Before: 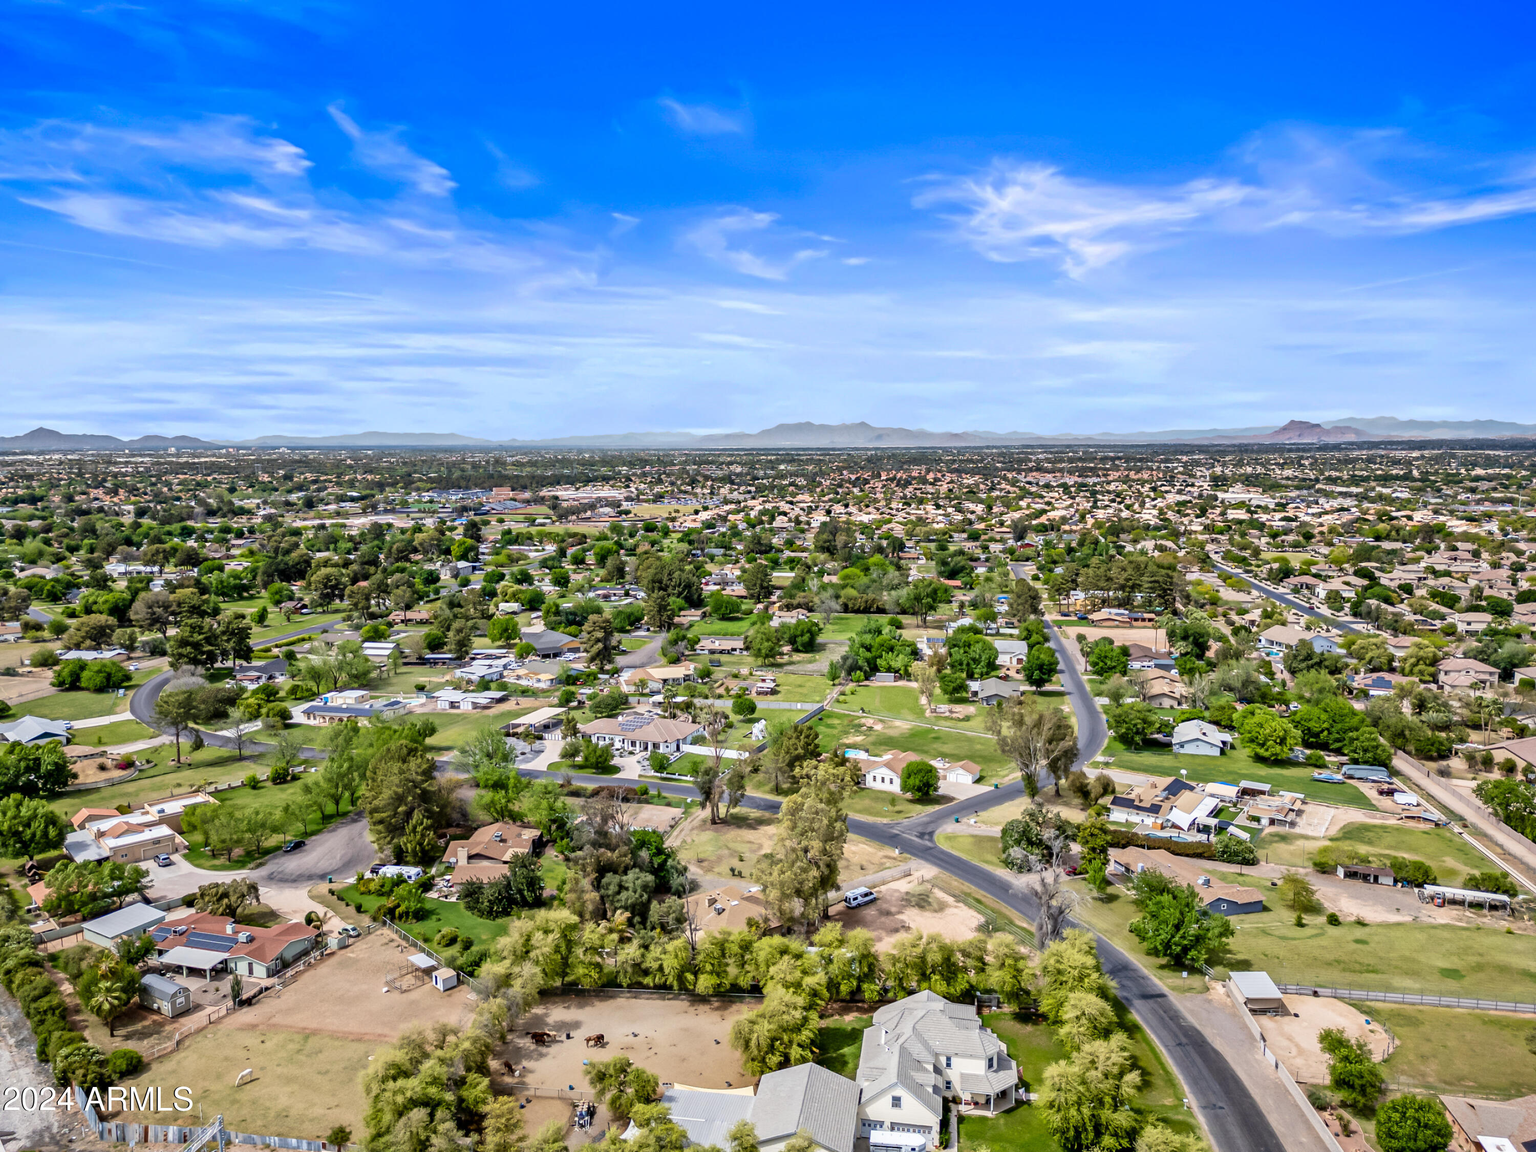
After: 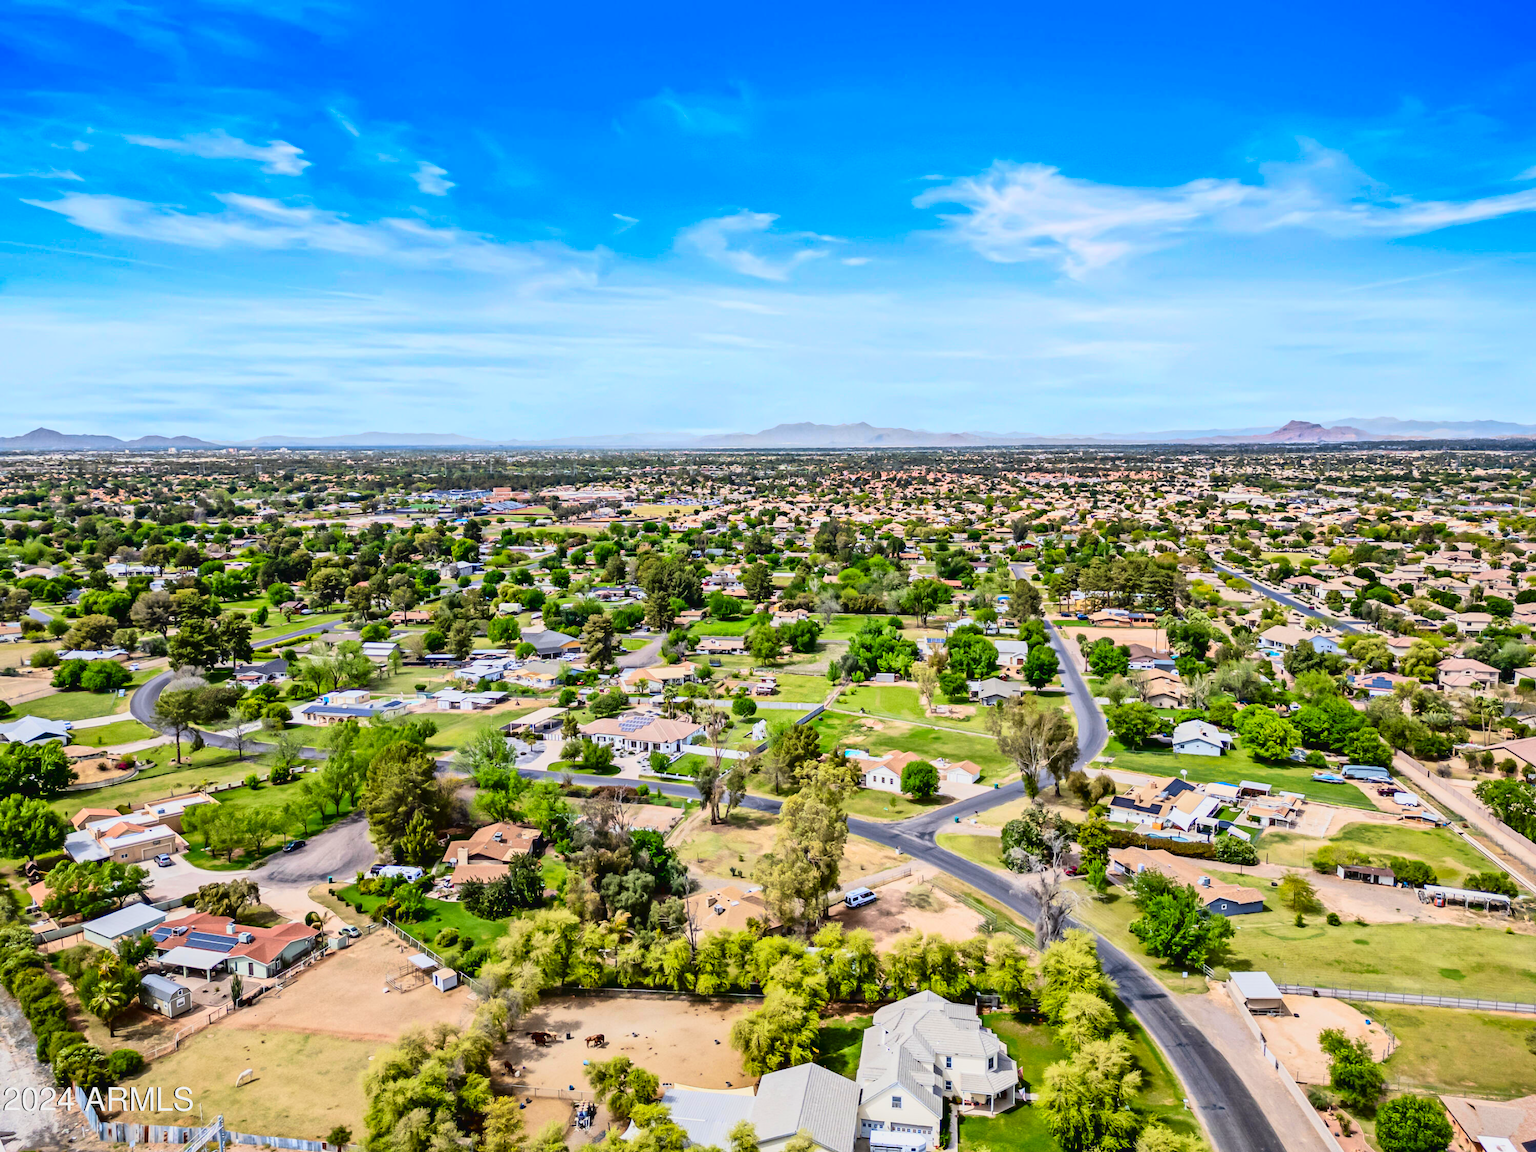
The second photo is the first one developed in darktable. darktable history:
contrast brightness saturation: contrast 0.089, saturation 0.282
tone equalizer: smoothing diameter 24.9%, edges refinement/feathering 6.34, preserve details guided filter
tone curve: curves: ch0 [(0, 0.022) (0.114, 0.096) (0.282, 0.299) (0.456, 0.51) (0.613, 0.693) (0.786, 0.843) (0.999, 0.949)]; ch1 [(0, 0) (0.384, 0.365) (0.463, 0.447) (0.486, 0.474) (0.503, 0.5) (0.535, 0.522) (0.555, 0.546) (0.593, 0.599) (0.755, 0.793) (1, 1)]; ch2 [(0, 0) (0.369, 0.375) (0.449, 0.434) (0.501, 0.5) (0.528, 0.517) (0.561, 0.57) (0.612, 0.631) (0.668, 0.659) (1, 1)], color space Lab, linked channels, preserve colors none
